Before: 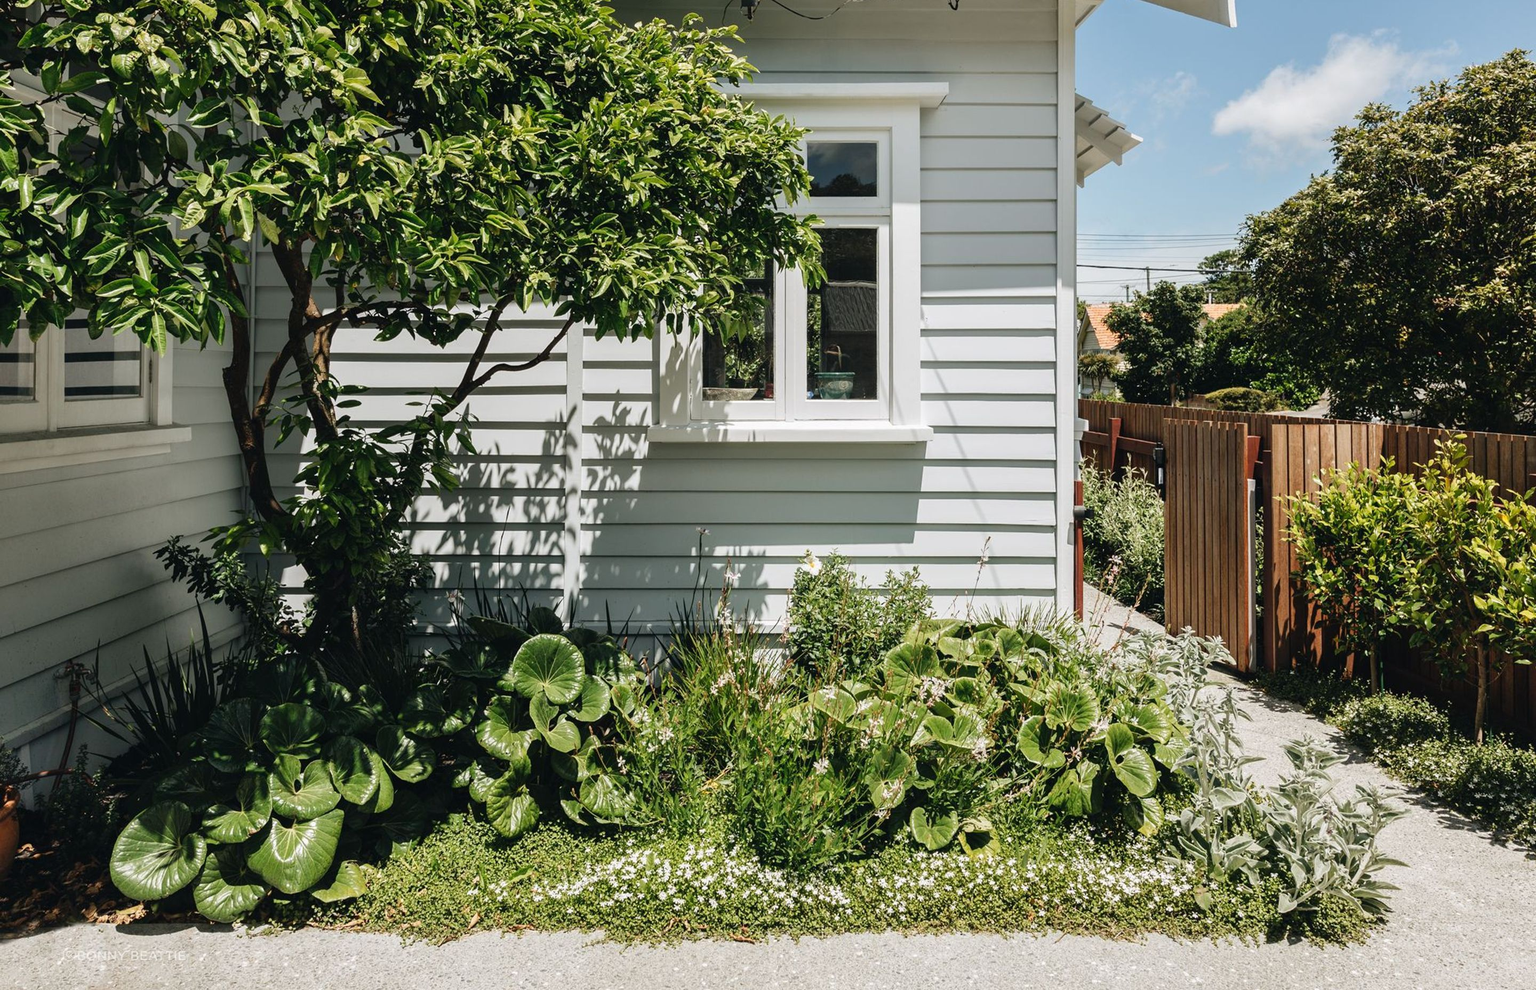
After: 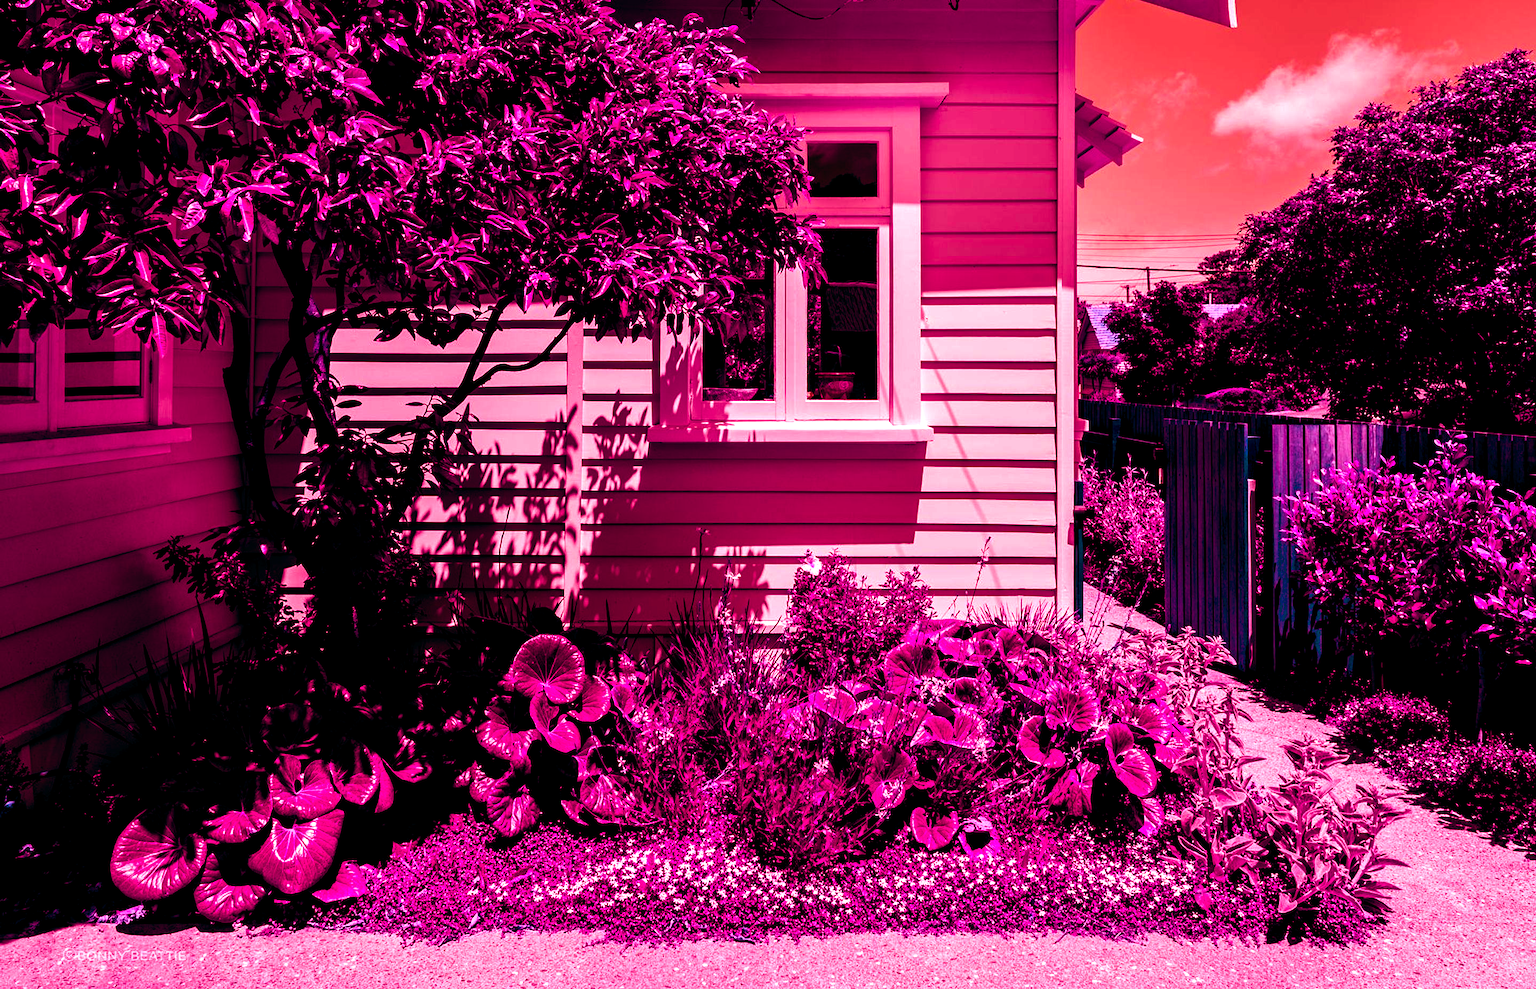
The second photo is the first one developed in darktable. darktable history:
color balance rgb: shadows lift › luminance -18.76%, shadows lift › chroma 35.44%, power › luminance -3.76%, power › hue 142.17°, highlights gain › chroma 7.5%, highlights gain › hue 184.75°, global offset › luminance -0.52%, global offset › chroma 0.91%, global offset › hue 173.36°, shadows fall-off 300%, white fulcrum 2 EV, highlights fall-off 300%, linear chroma grading › shadows 17.19%, linear chroma grading › highlights 61.12%, linear chroma grading › global chroma 50%, hue shift -150.52°, perceptual brilliance grading › global brilliance 12%, mask middle-gray fulcrum 100%, contrast gray fulcrum 38.43%, contrast 35.15%, saturation formula JzAzBz (2021)
tone curve: curves: ch0 [(0, 0) (0.265, 0.253) (0.732, 0.751) (1, 1)], color space Lab, linked channels, preserve colors none
